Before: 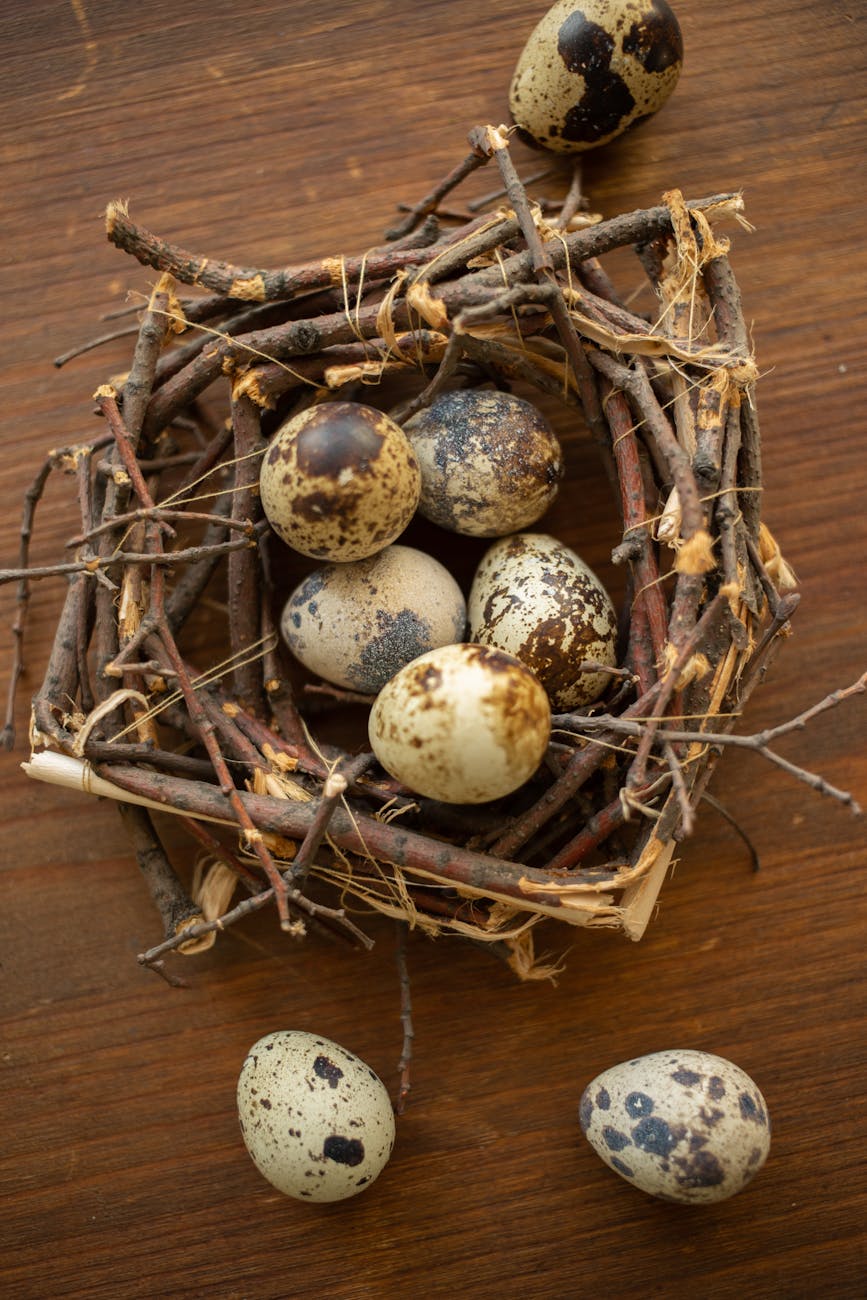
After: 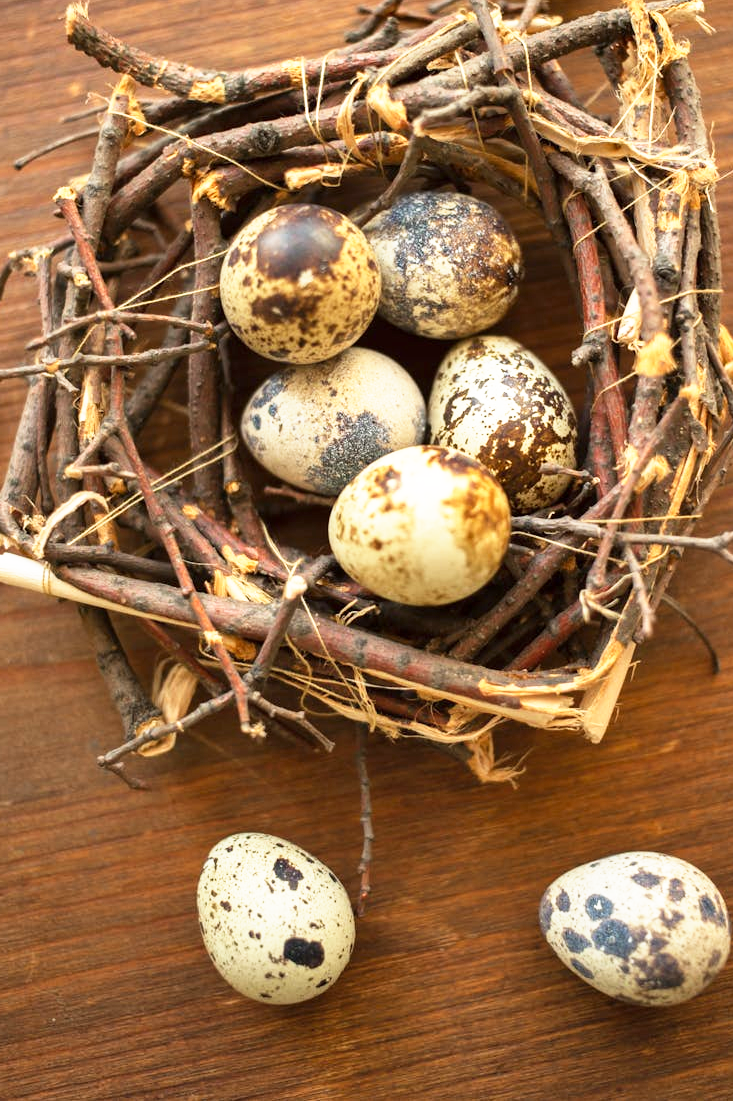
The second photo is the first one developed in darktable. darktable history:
crop and rotate: left 4.66%, top 15.301%, right 10.713%
shadows and highlights: shadows 75.7, highlights -23.98, shadows color adjustment 97.68%, soften with gaussian
base curve: curves: ch0 [(0, 0) (0.495, 0.917) (1, 1)], preserve colors none
